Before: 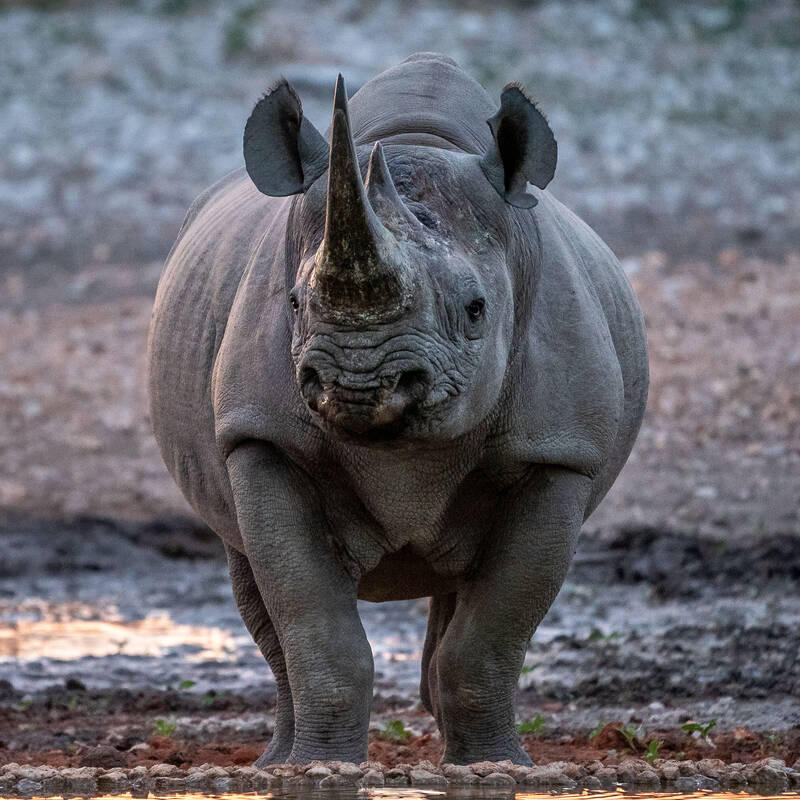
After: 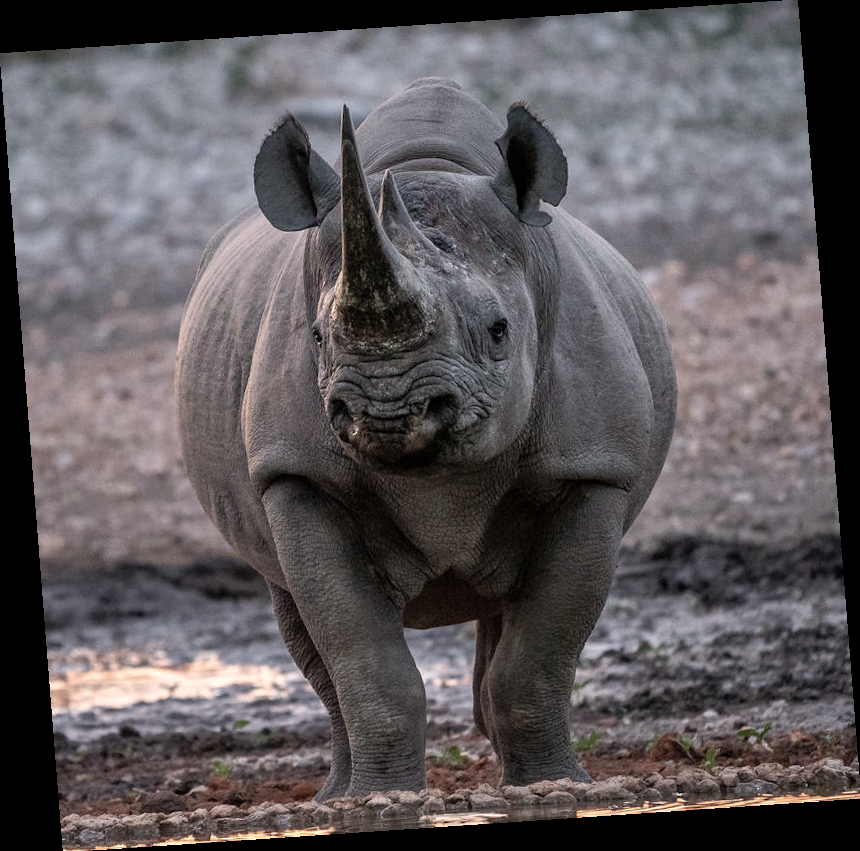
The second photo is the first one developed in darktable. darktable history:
color correction: highlights a* 5.59, highlights b* 5.24, saturation 0.68
rotate and perspective: rotation -4.2°, shear 0.006, automatic cropping off
